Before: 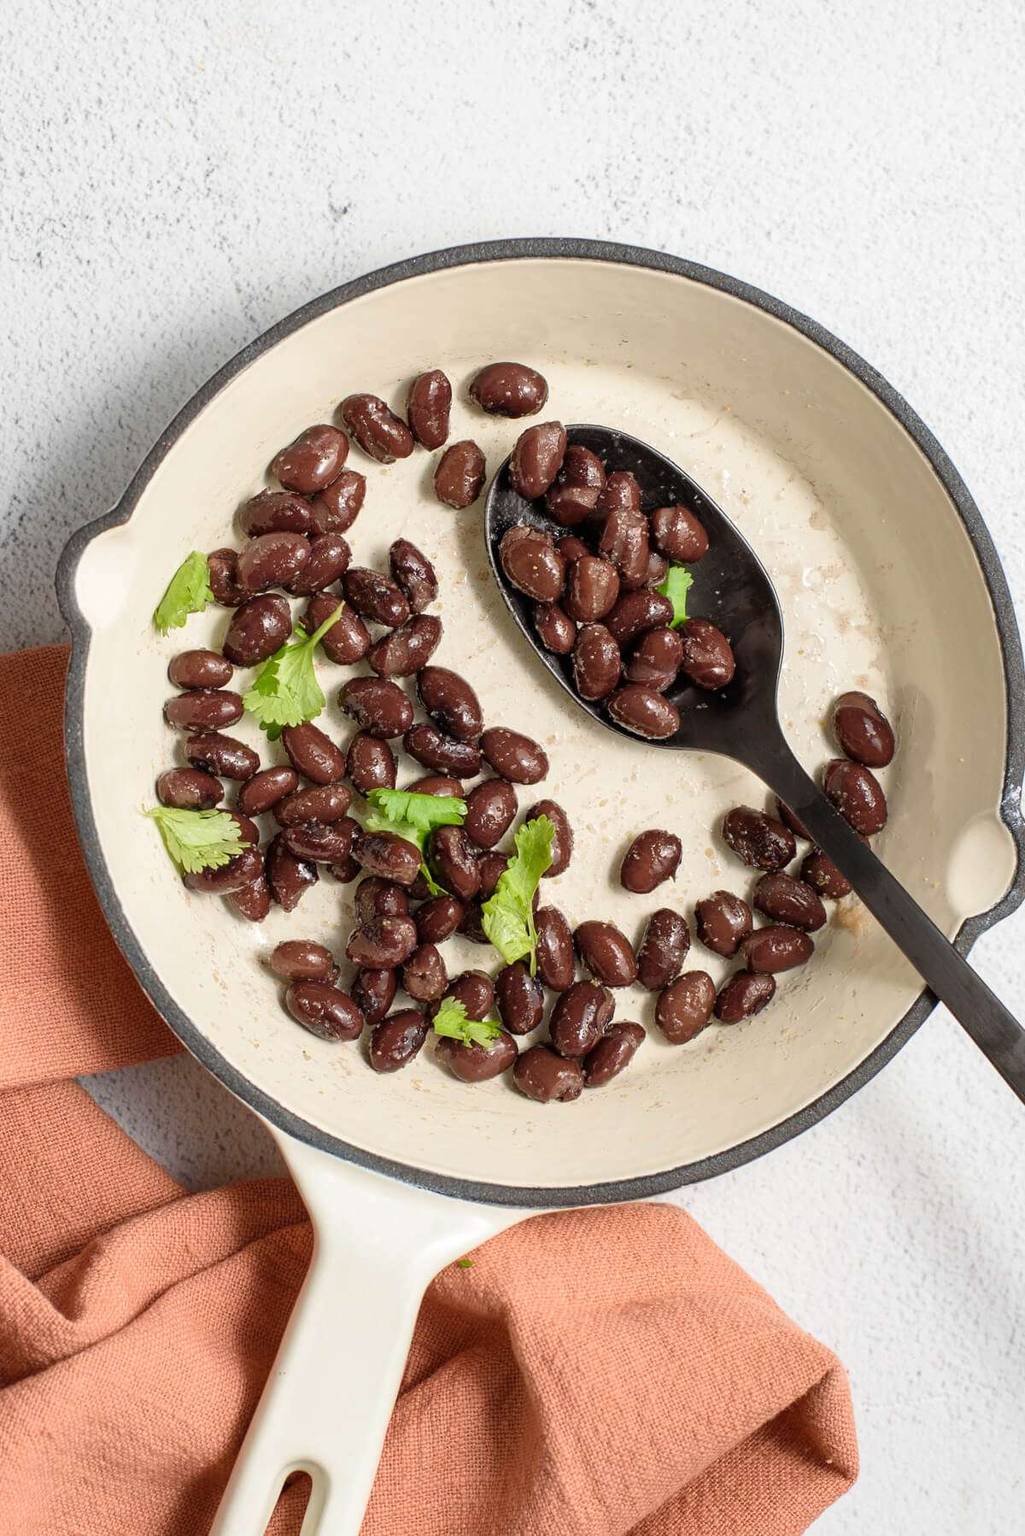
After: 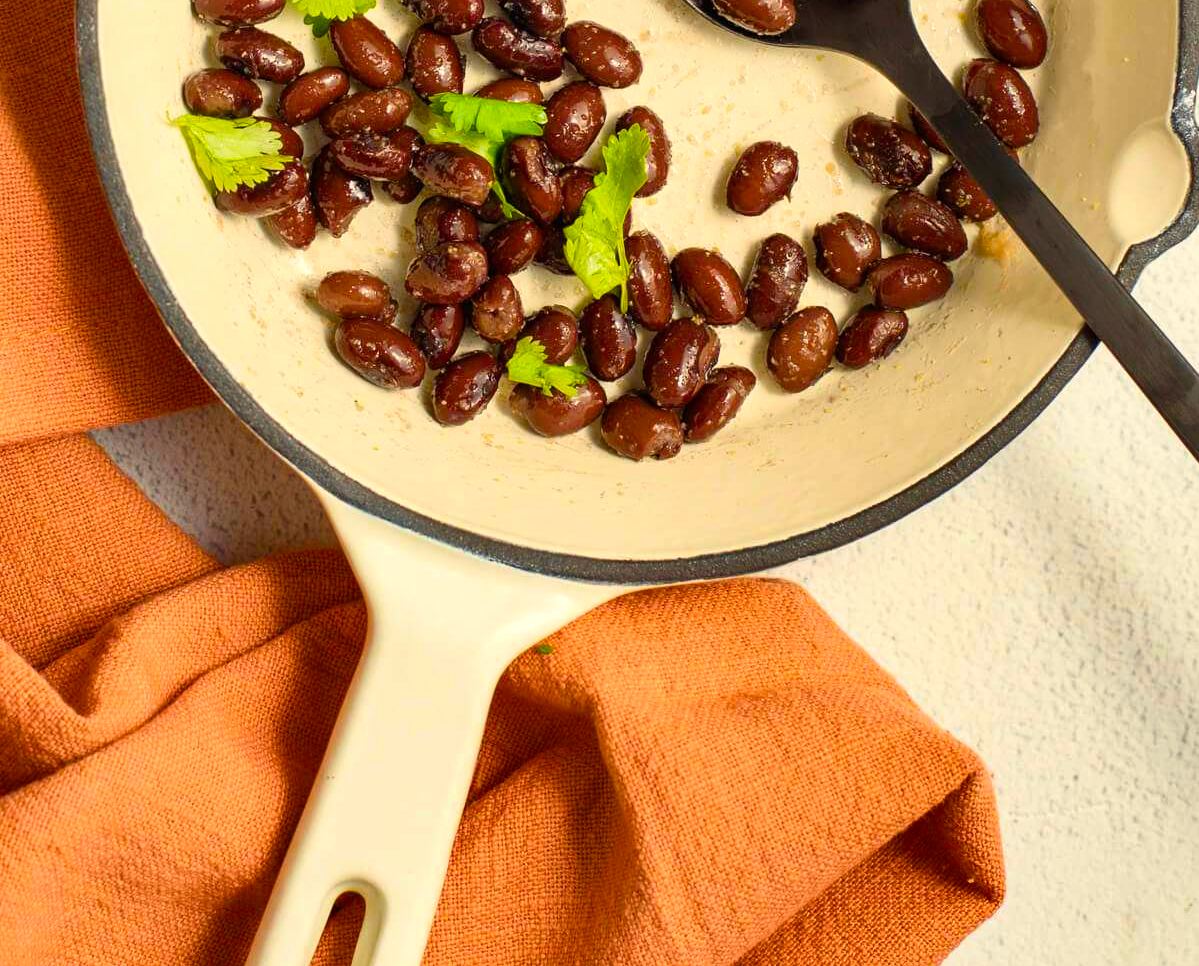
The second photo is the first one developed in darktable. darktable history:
shadows and highlights: shadows 12, white point adjustment 1.2, soften with gaussian
white balance: red 1.029, blue 0.92
color balance rgb: linear chroma grading › global chroma 15%, perceptual saturation grading › global saturation 30%
crop and rotate: top 46.237%
contrast brightness saturation: contrast 0.1, brightness 0.03, saturation 0.09
